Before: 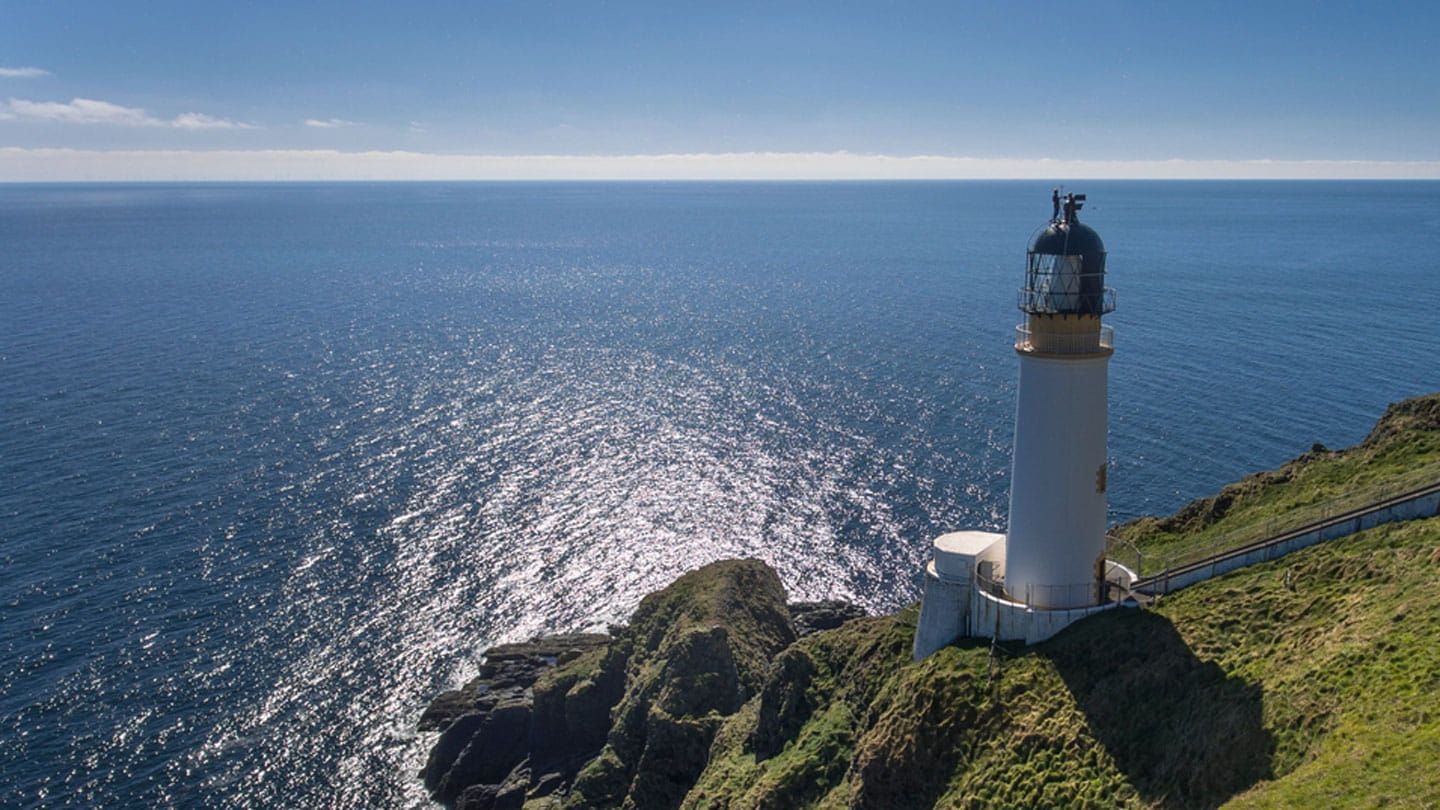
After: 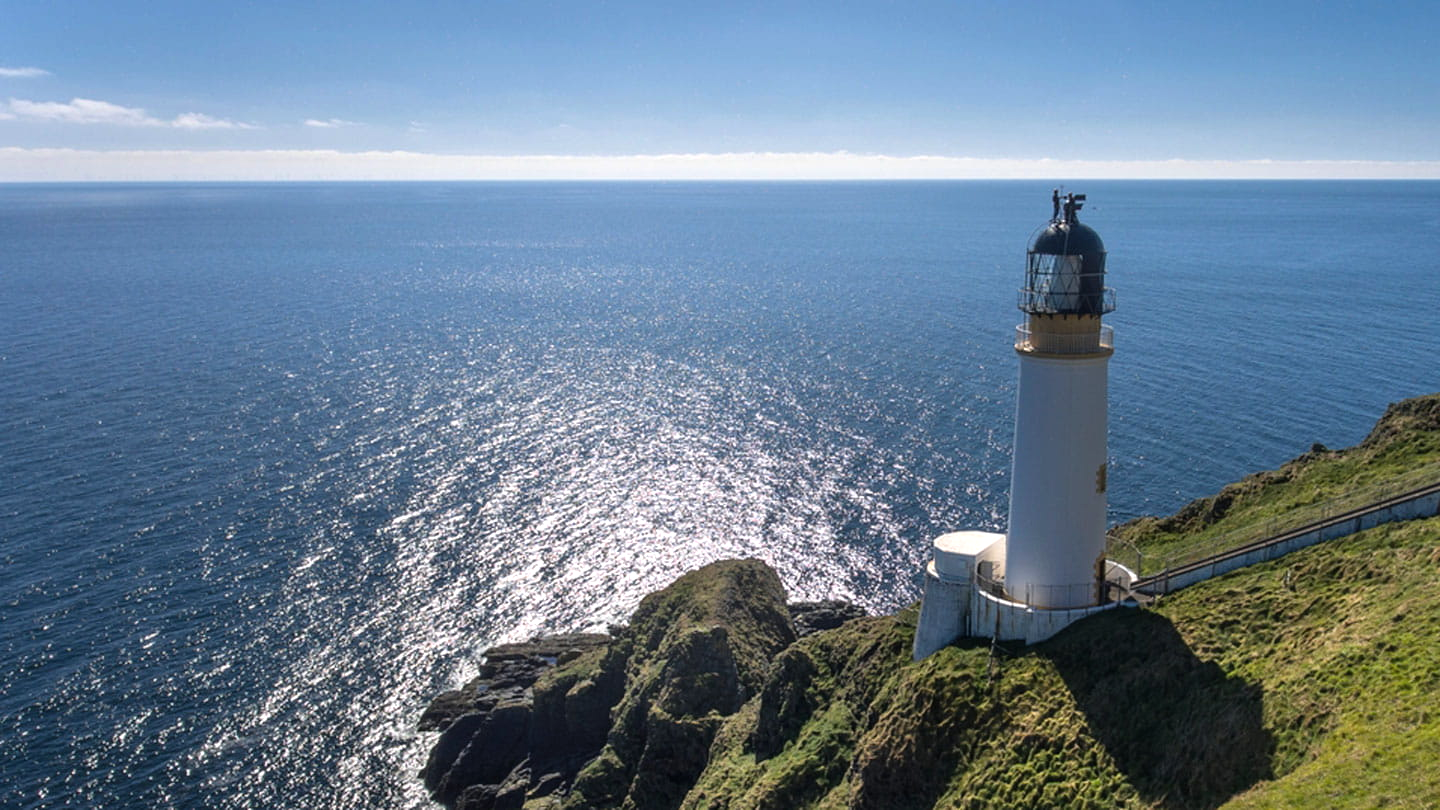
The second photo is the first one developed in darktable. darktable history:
tone equalizer: -8 EV -0.382 EV, -7 EV -0.404 EV, -6 EV -0.337 EV, -5 EV -0.201 EV, -3 EV 0.235 EV, -2 EV 0.36 EV, -1 EV 0.392 EV, +0 EV 0.394 EV
